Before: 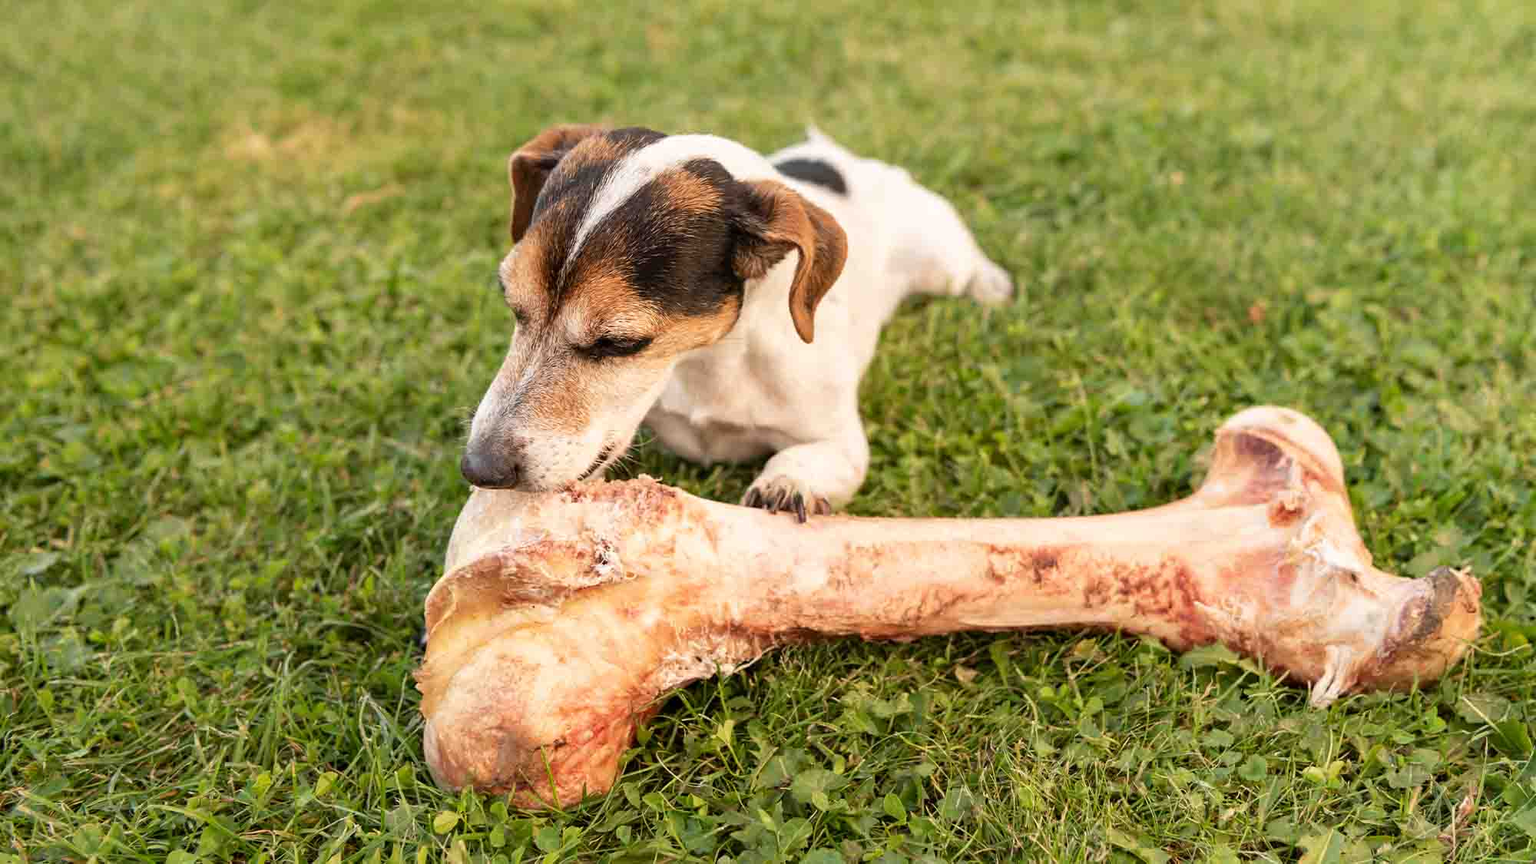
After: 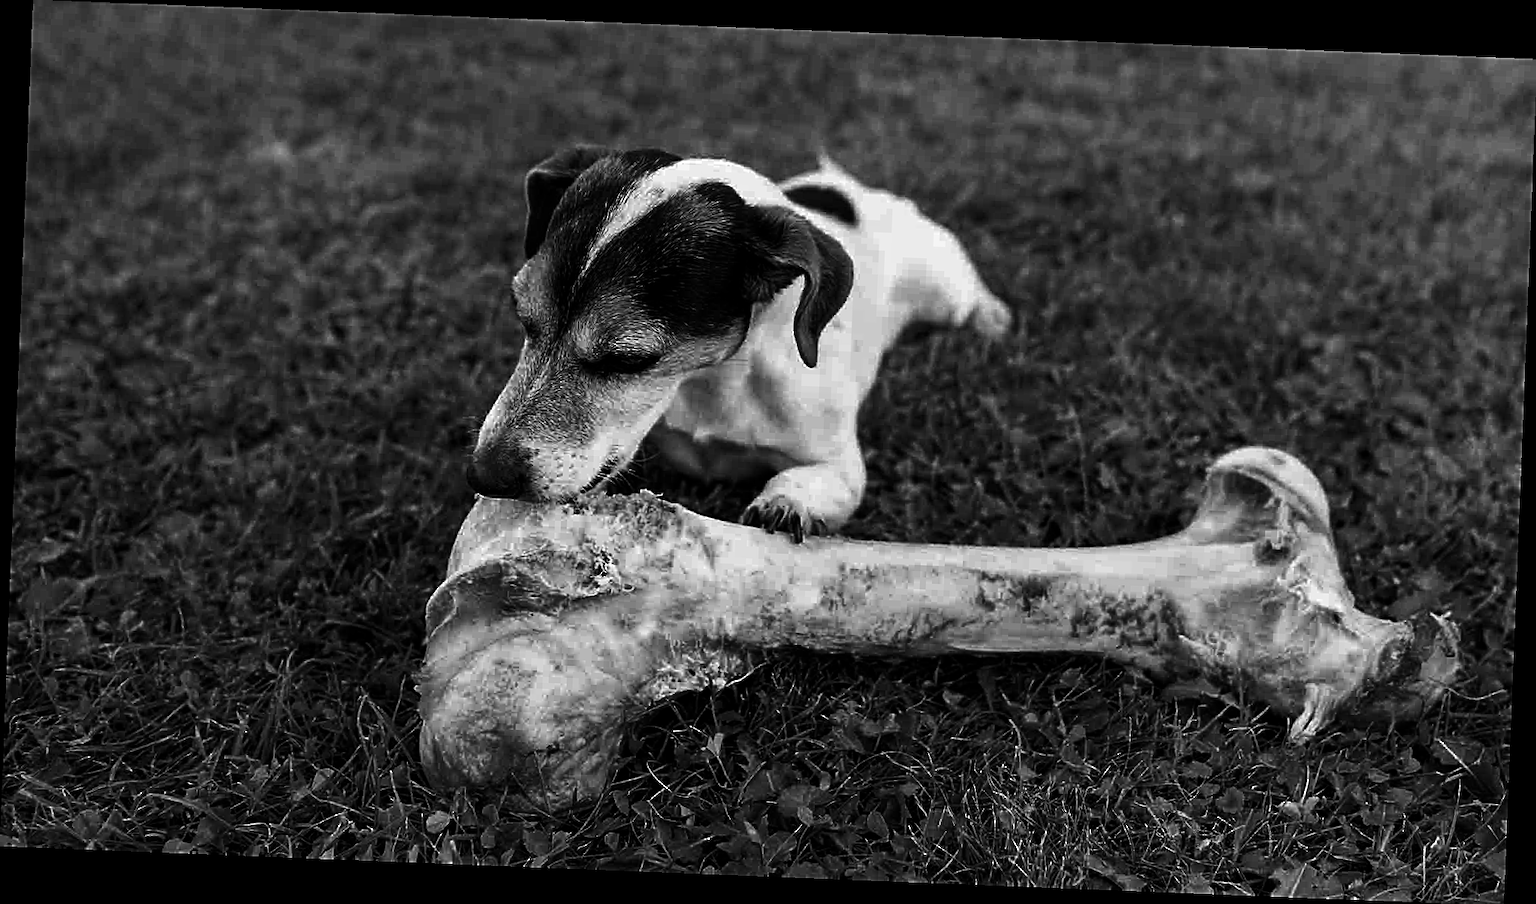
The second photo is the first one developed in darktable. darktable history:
contrast brightness saturation: contrast 0.02, brightness -1, saturation -1
sharpen: on, module defaults
rotate and perspective: rotation 2.27°, automatic cropping off
